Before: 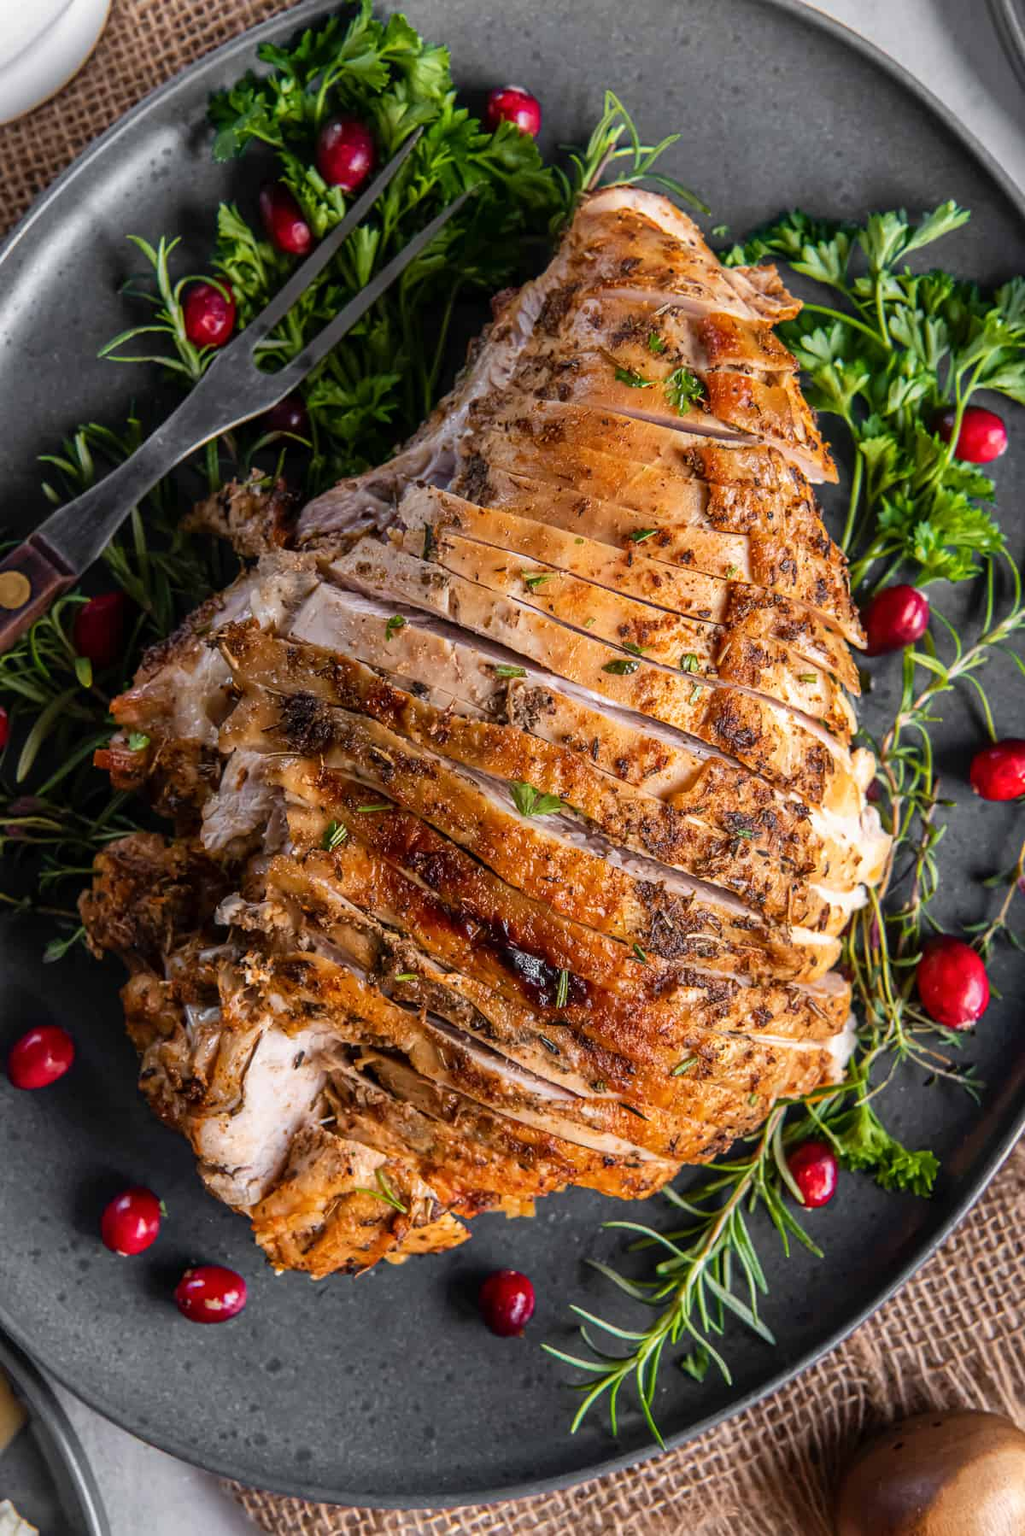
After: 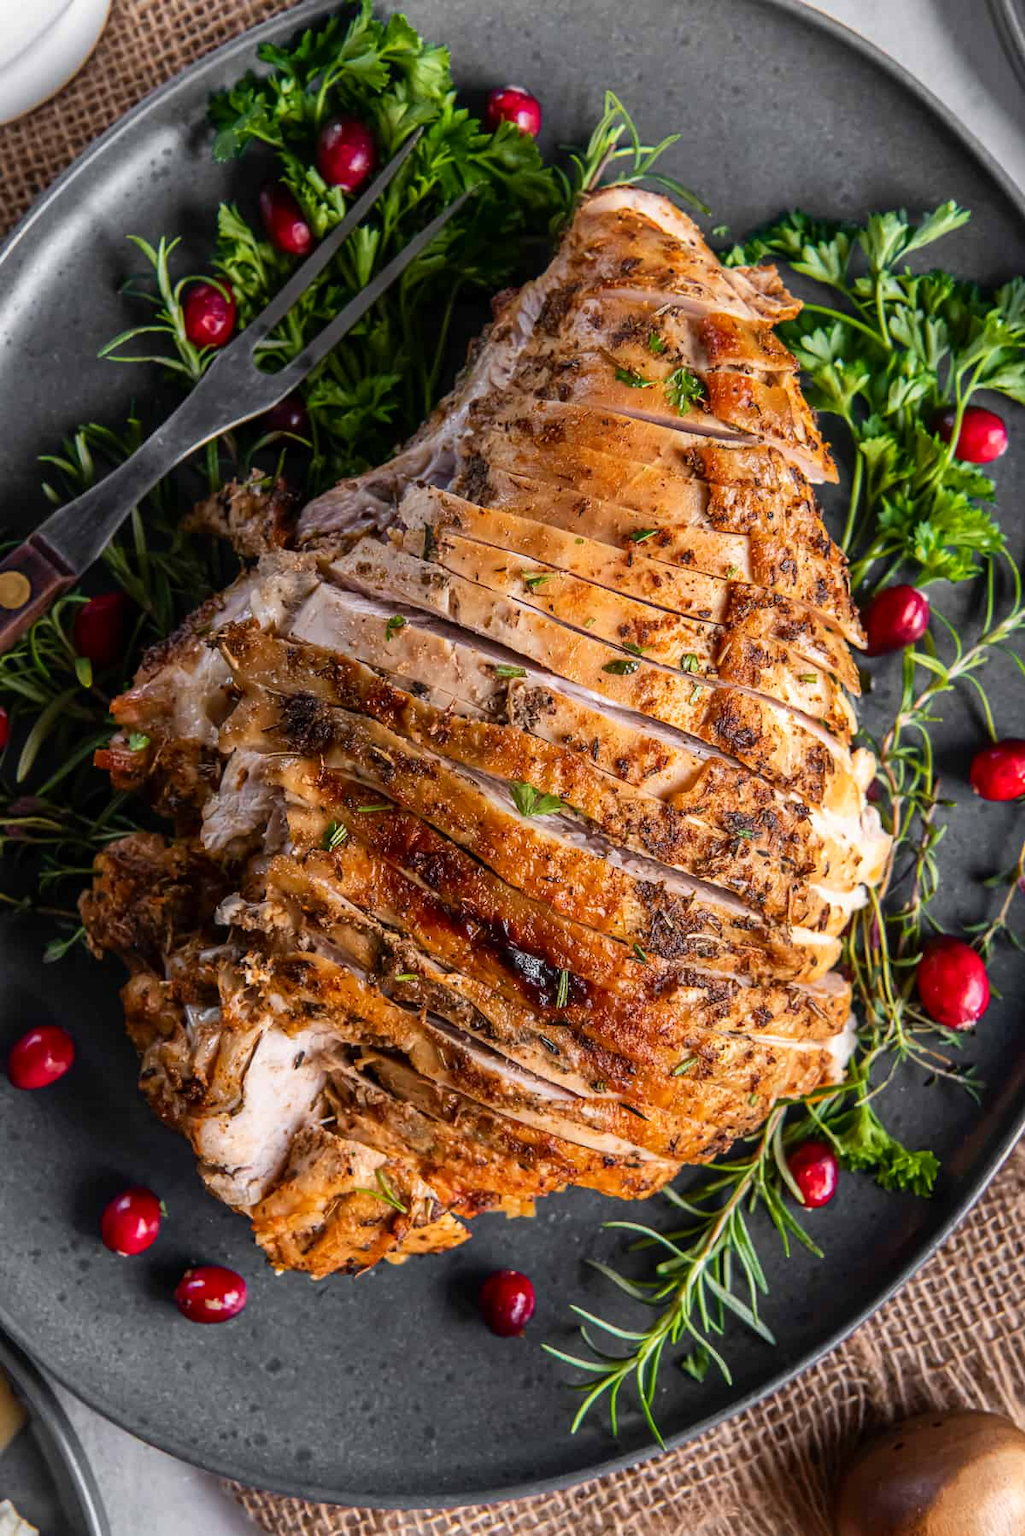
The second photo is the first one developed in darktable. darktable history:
contrast brightness saturation: contrast 0.083, saturation 0.022
